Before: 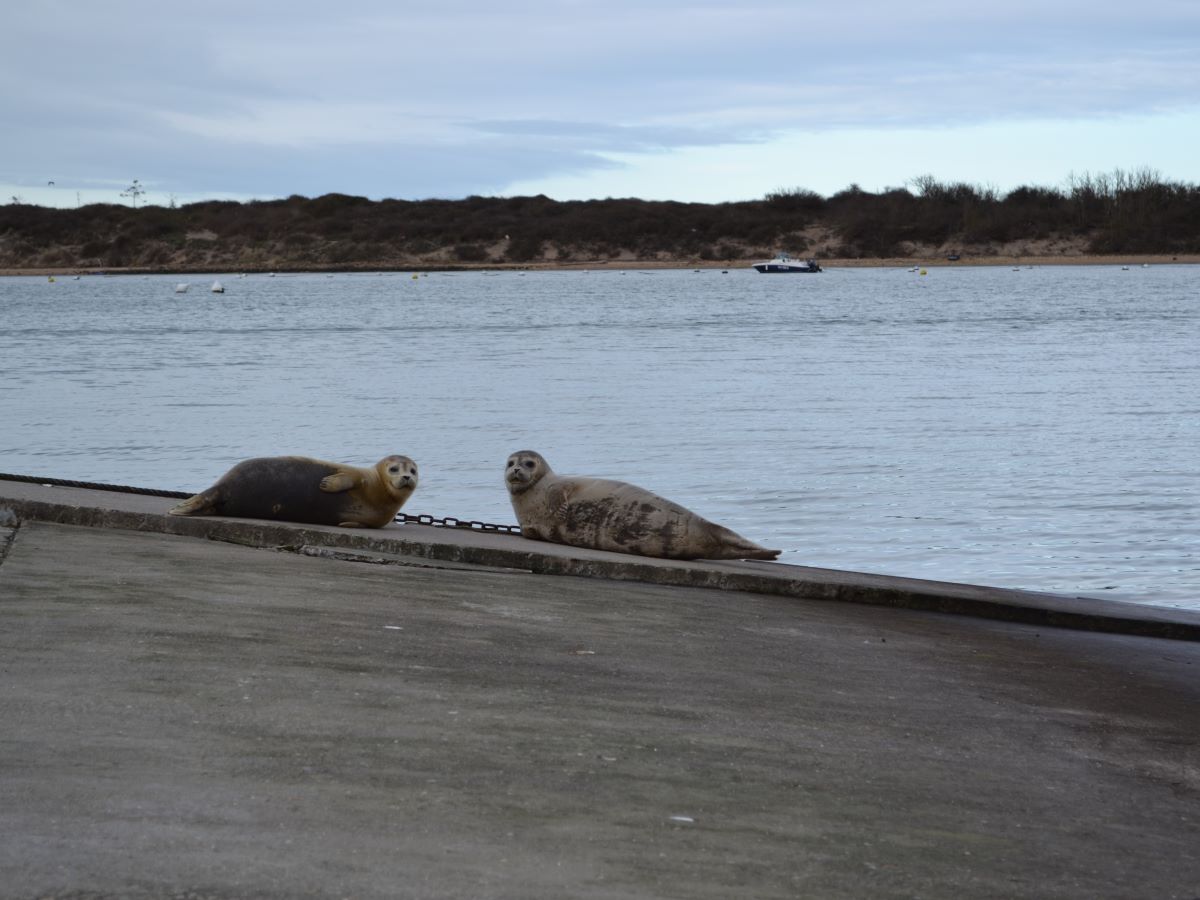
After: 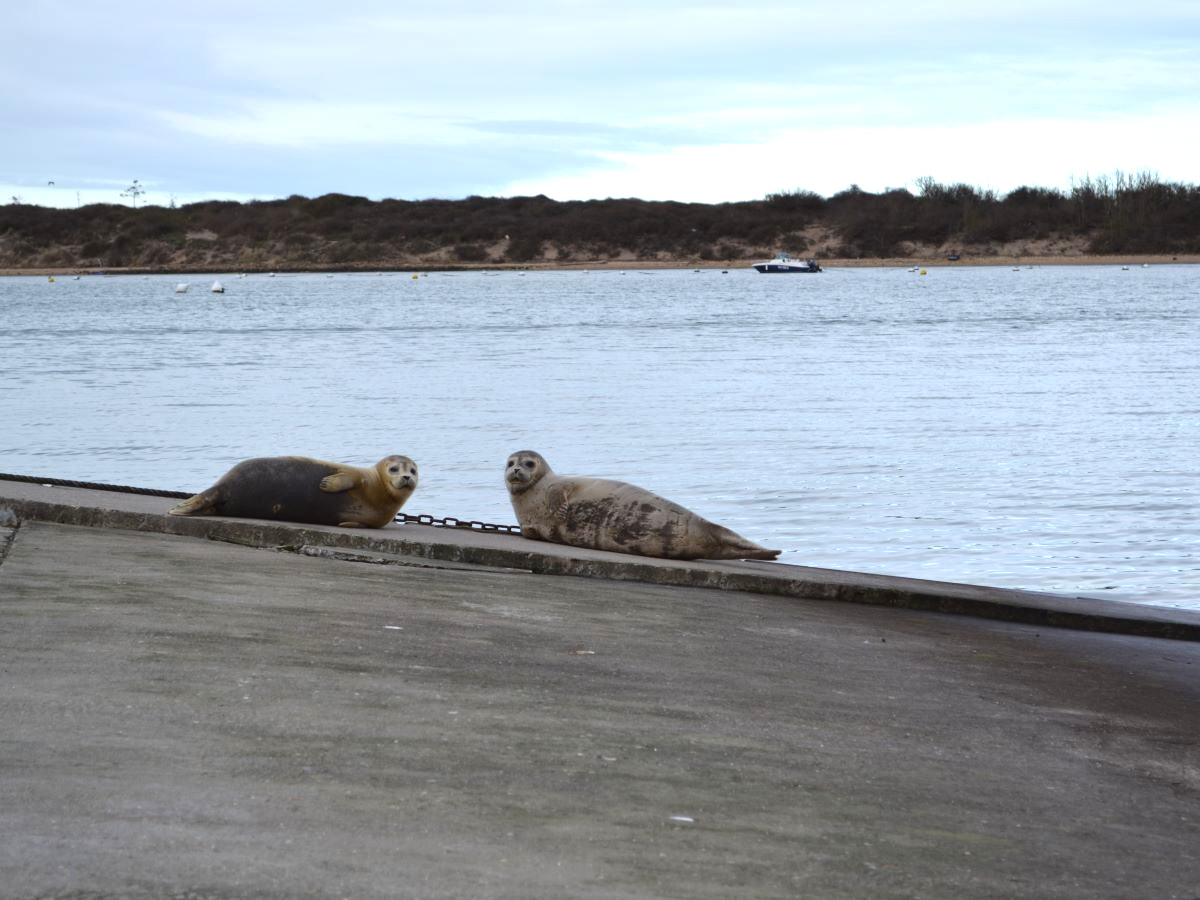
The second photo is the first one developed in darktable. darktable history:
exposure: exposure 0.65 EV, compensate highlight preservation false
